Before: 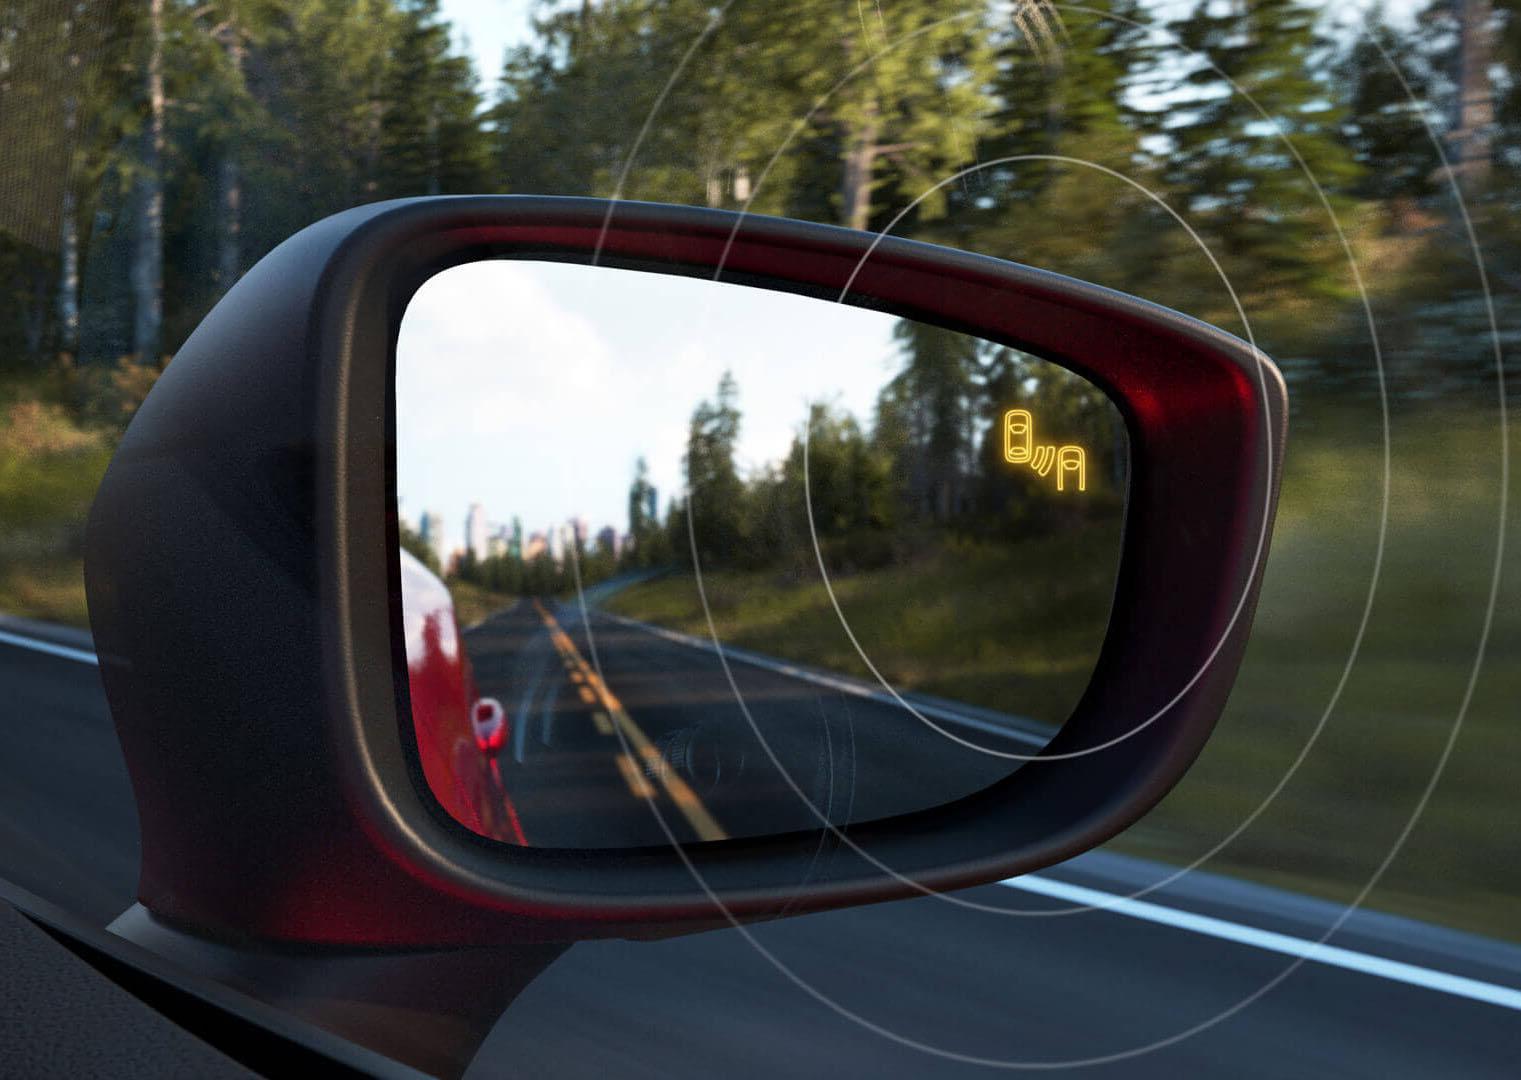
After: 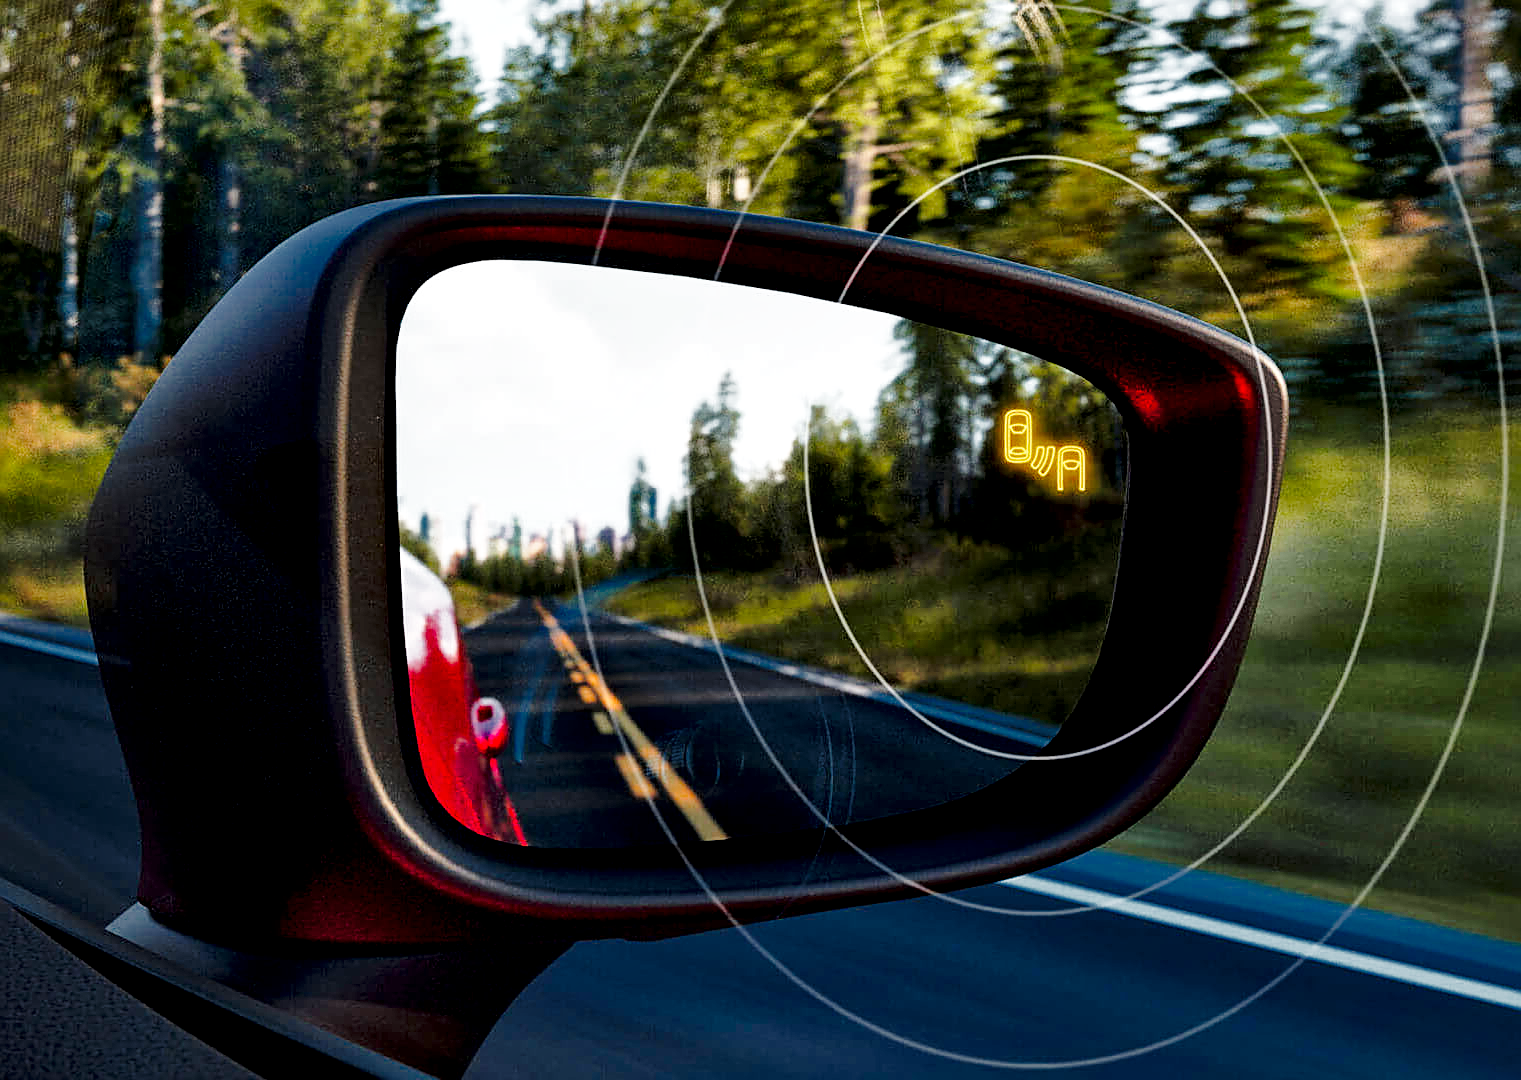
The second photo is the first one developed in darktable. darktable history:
sharpen: on, module defaults
base curve: curves: ch0 [(0, 0) (0.028, 0.03) (0.121, 0.232) (0.46, 0.748) (0.859, 0.968) (1, 1)], preserve colors none
shadows and highlights: shadows 29.61, highlights -30.47, low approximation 0.01, soften with gaussian
exposure: black level correction 0.01, exposure 0.011 EV, compensate highlight preservation false
local contrast: mode bilateral grid, contrast 20, coarseness 50, detail 171%, midtone range 0.2
vibrance: vibrance 100%
color zones: curves: ch0 [(0, 0.497) (0.143, 0.5) (0.286, 0.5) (0.429, 0.483) (0.571, 0.116) (0.714, -0.006) (0.857, 0.28) (1, 0.497)]
